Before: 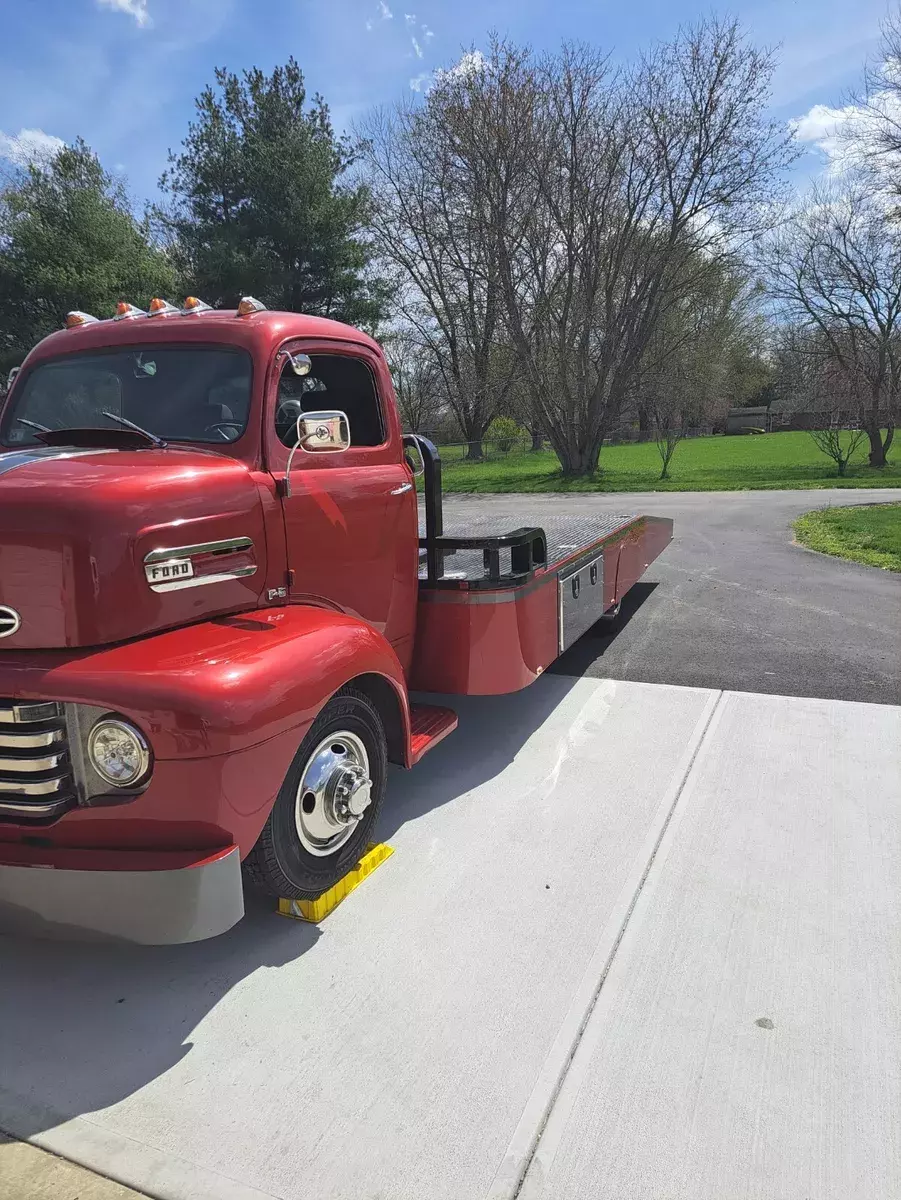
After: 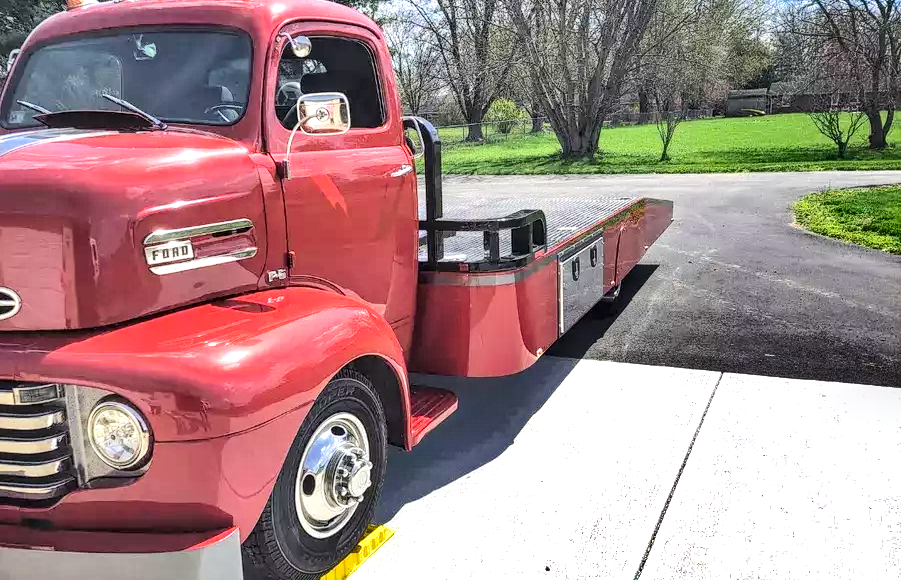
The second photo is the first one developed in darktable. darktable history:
crop and rotate: top 26.525%, bottom 25.111%
shadows and highlights: shadows 17.58, highlights -83.71, soften with gaussian
tone equalizer: -7 EV 0.149 EV, -6 EV 0.61 EV, -5 EV 1.14 EV, -4 EV 1.29 EV, -3 EV 1.13 EV, -2 EV 0.6 EV, -1 EV 0.163 EV, edges refinement/feathering 500, mask exposure compensation -1.57 EV, preserve details no
local contrast: detail 150%
exposure: black level correction 0.001, exposure 0.5 EV, compensate highlight preservation false
